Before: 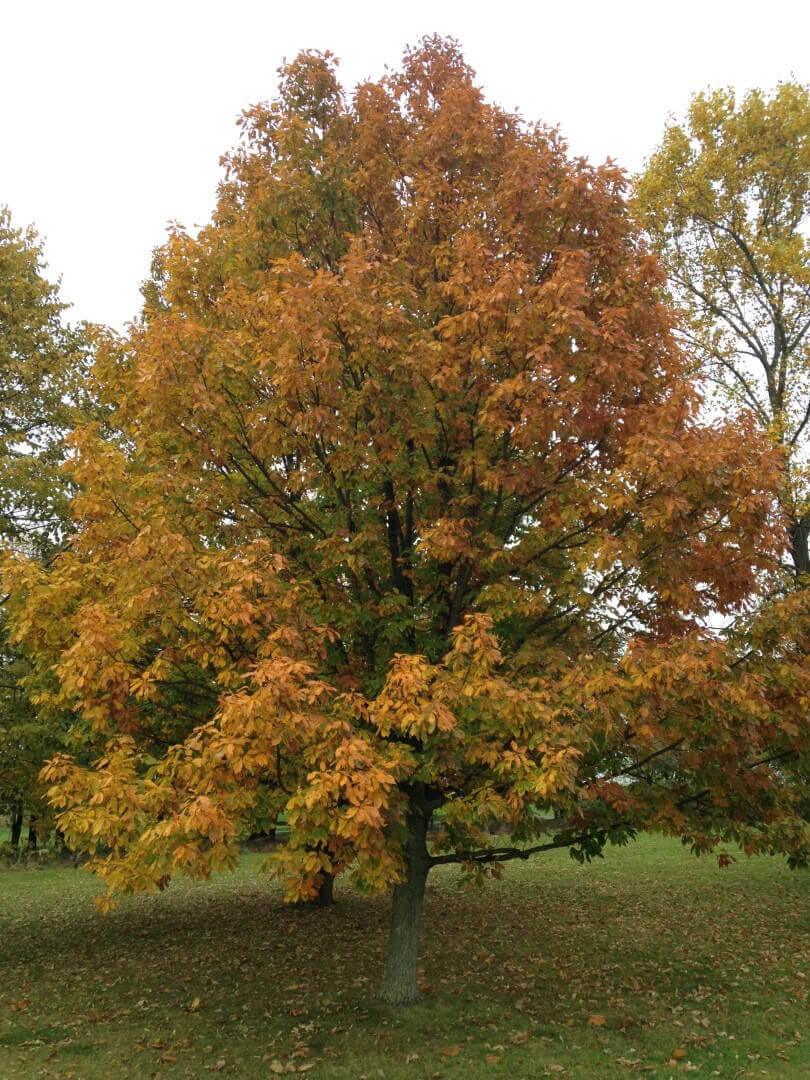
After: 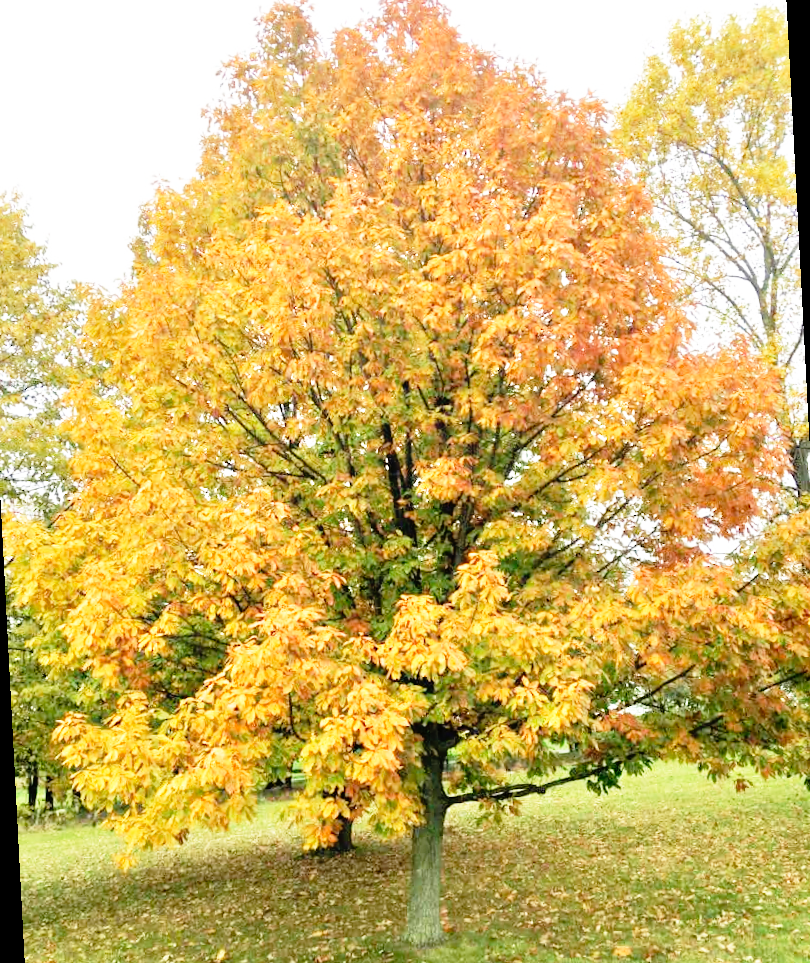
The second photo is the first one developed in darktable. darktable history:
base curve: curves: ch0 [(0, 0) (0.012, 0.01) (0.073, 0.168) (0.31, 0.711) (0.645, 0.957) (1, 1)], preserve colors none
rotate and perspective: rotation -3°, crop left 0.031, crop right 0.968, crop top 0.07, crop bottom 0.93
tone equalizer: -7 EV 0.15 EV, -6 EV 0.6 EV, -5 EV 1.15 EV, -4 EV 1.33 EV, -3 EV 1.15 EV, -2 EV 0.6 EV, -1 EV 0.15 EV, mask exposure compensation -0.5 EV
